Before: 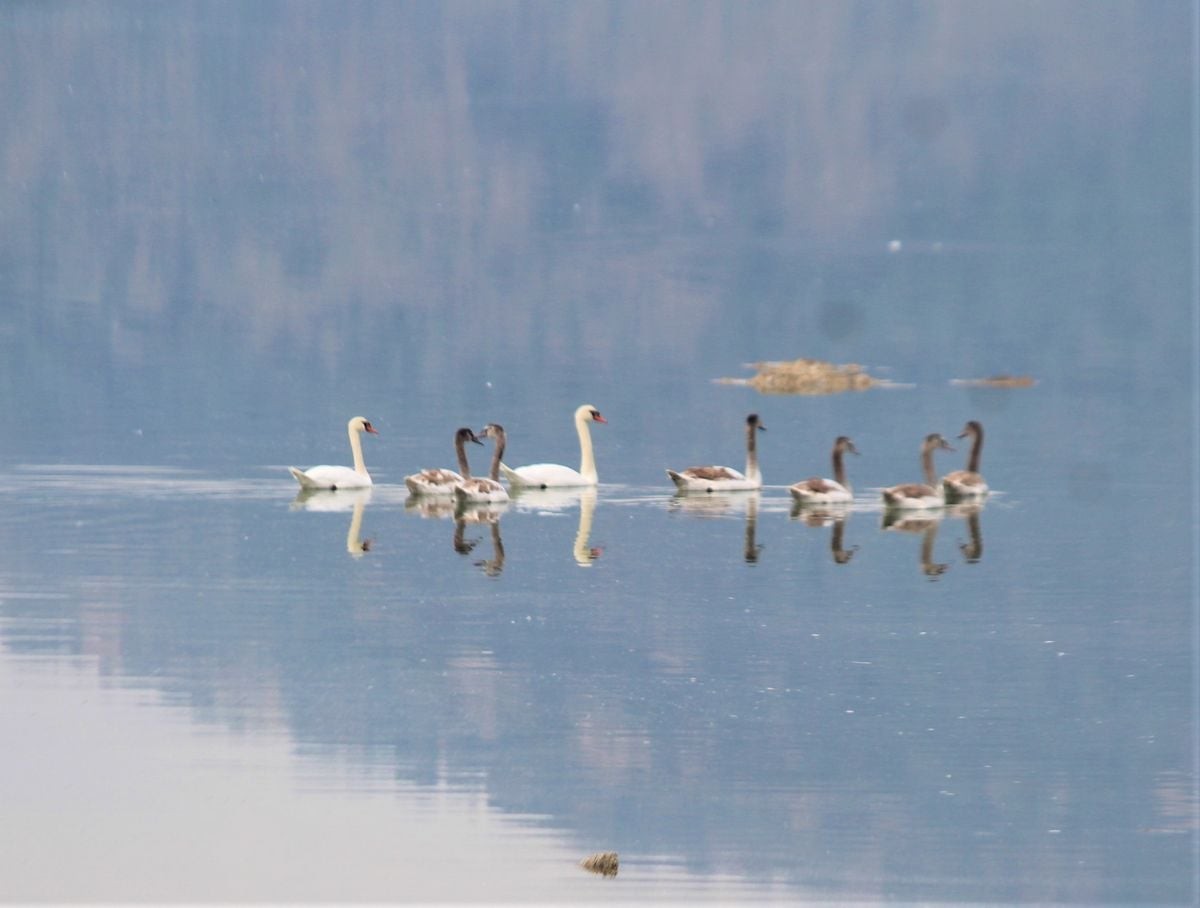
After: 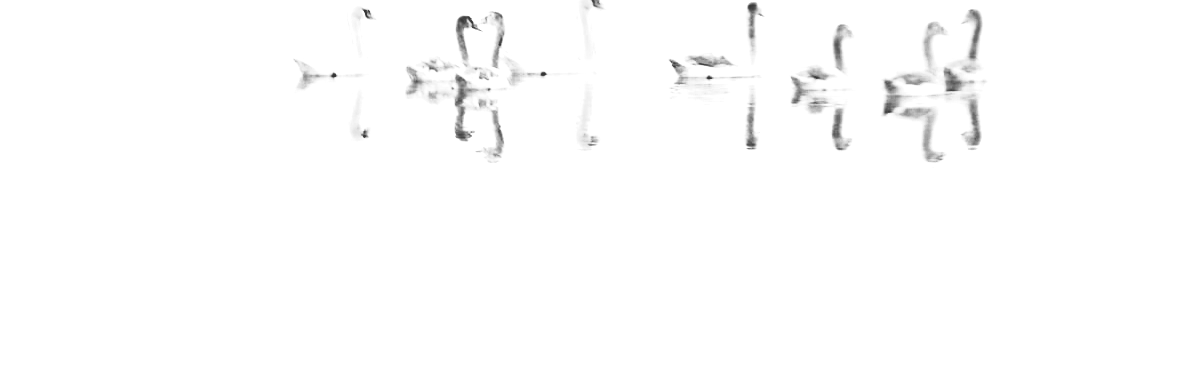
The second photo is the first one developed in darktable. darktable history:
crop: top 45.551%, bottom 12.262%
local contrast: detail 70%
color zones: curves: ch0 [(0.287, 0.048) (0.493, 0.484) (0.737, 0.816)]; ch1 [(0, 0) (0.143, 0) (0.286, 0) (0.429, 0) (0.571, 0) (0.714, 0) (0.857, 0)]
exposure: black level correction 0.001, exposure 0.955 EV, compensate exposure bias true, compensate highlight preservation false
base curve: curves: ch0 [(0, 0) (0.028, 0.03) (0.121, 0.232) (0.46, 0.748) (0.859, 0.968) (1, 1)], preserve colors none
tone equalizer: -8 EV -0.75 EV, -7 EV -0.7 EV, -6 EV -0.6 EV, -5 EV -0.4 EV, -3 EV 0.4 EV, -2 EV 0.6 EV, -1 EV 0.7 EV, +0 EV 0.75 EV, edges refinement/feathering 500, mask exposure compensation -1.57 EV, preserve details no
sharpen: on, module defaults
